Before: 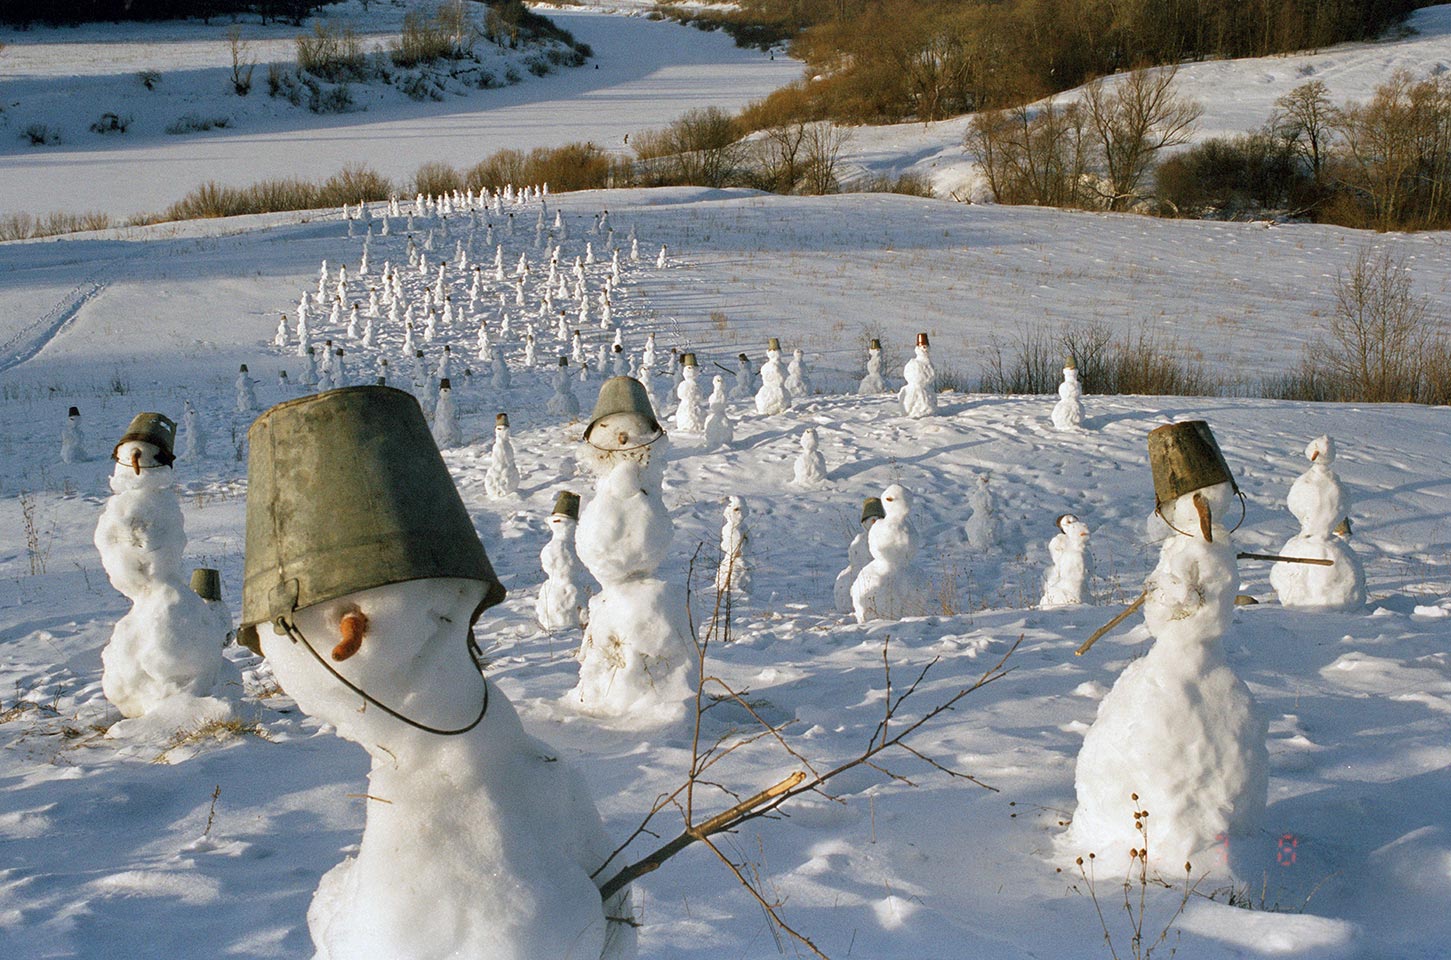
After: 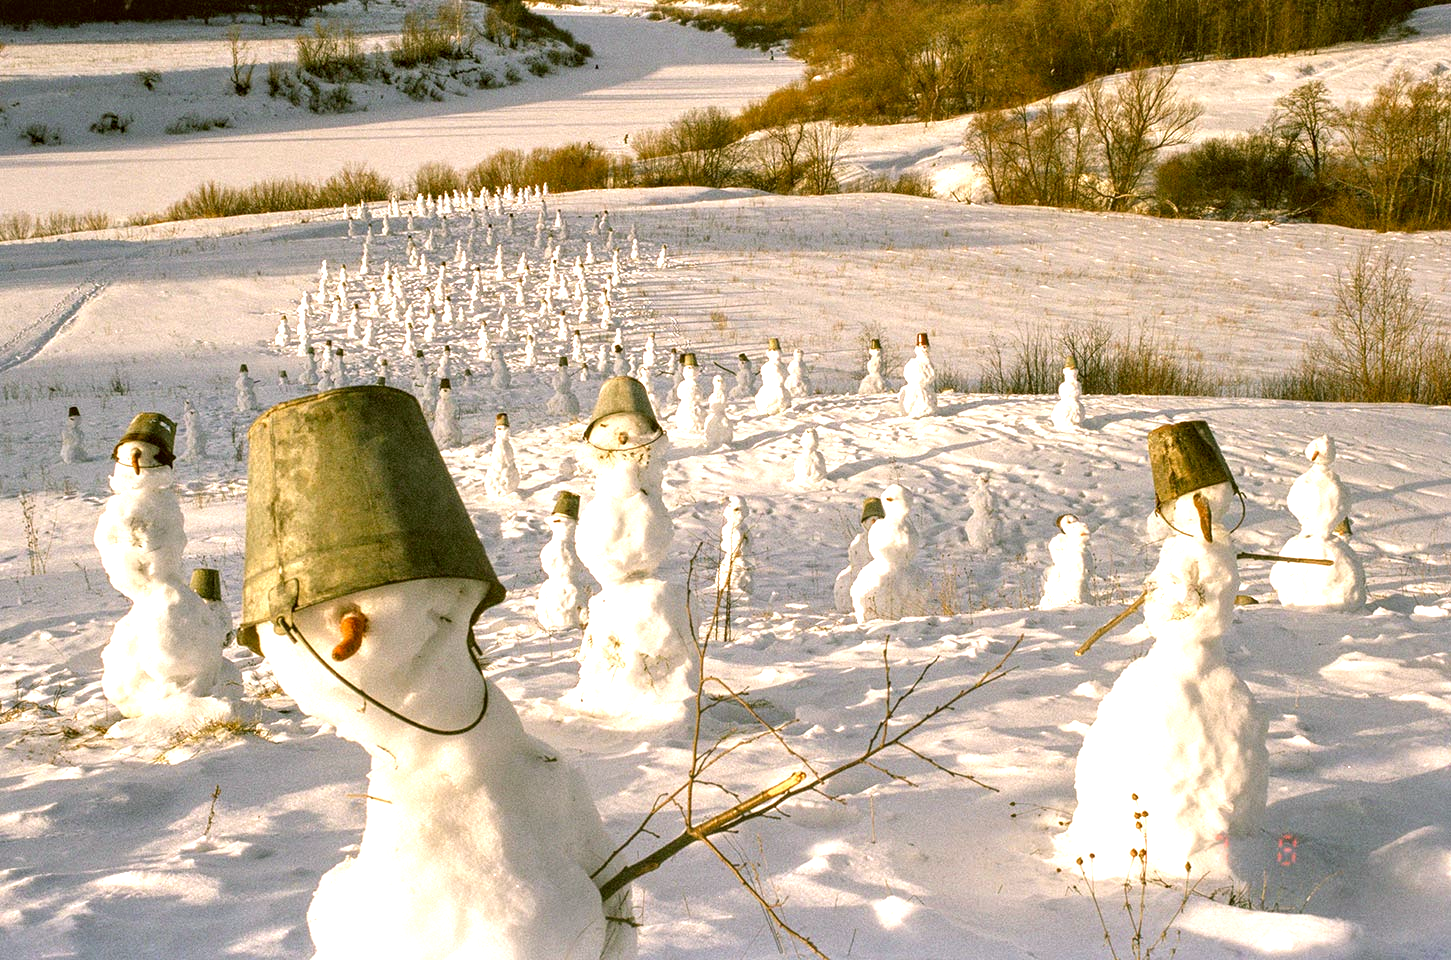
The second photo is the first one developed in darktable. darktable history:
color correction: highlights a* 8.98, highlights b* 15.09, shadows a* -0.49, shadows b* 26.52
exposure: black level correction 0, exposure 0.95 EV, compensate exposure bias true, compensate highlight preservation false
local contrast: on, module defaults
